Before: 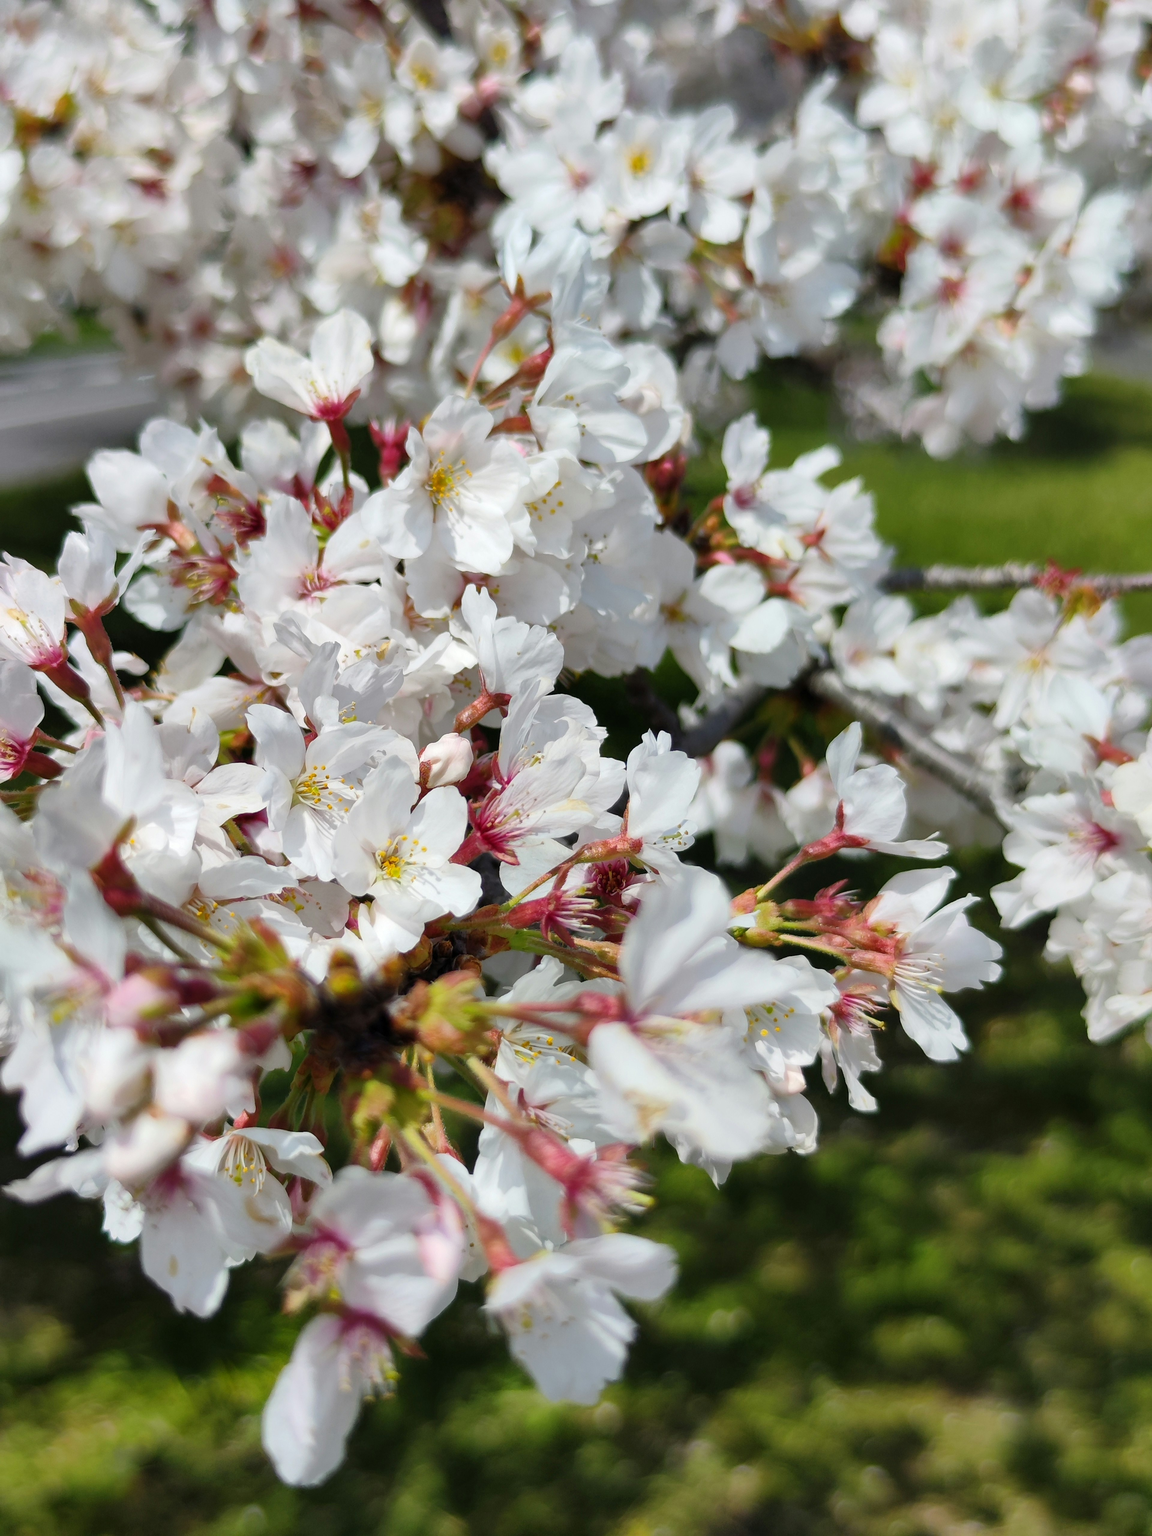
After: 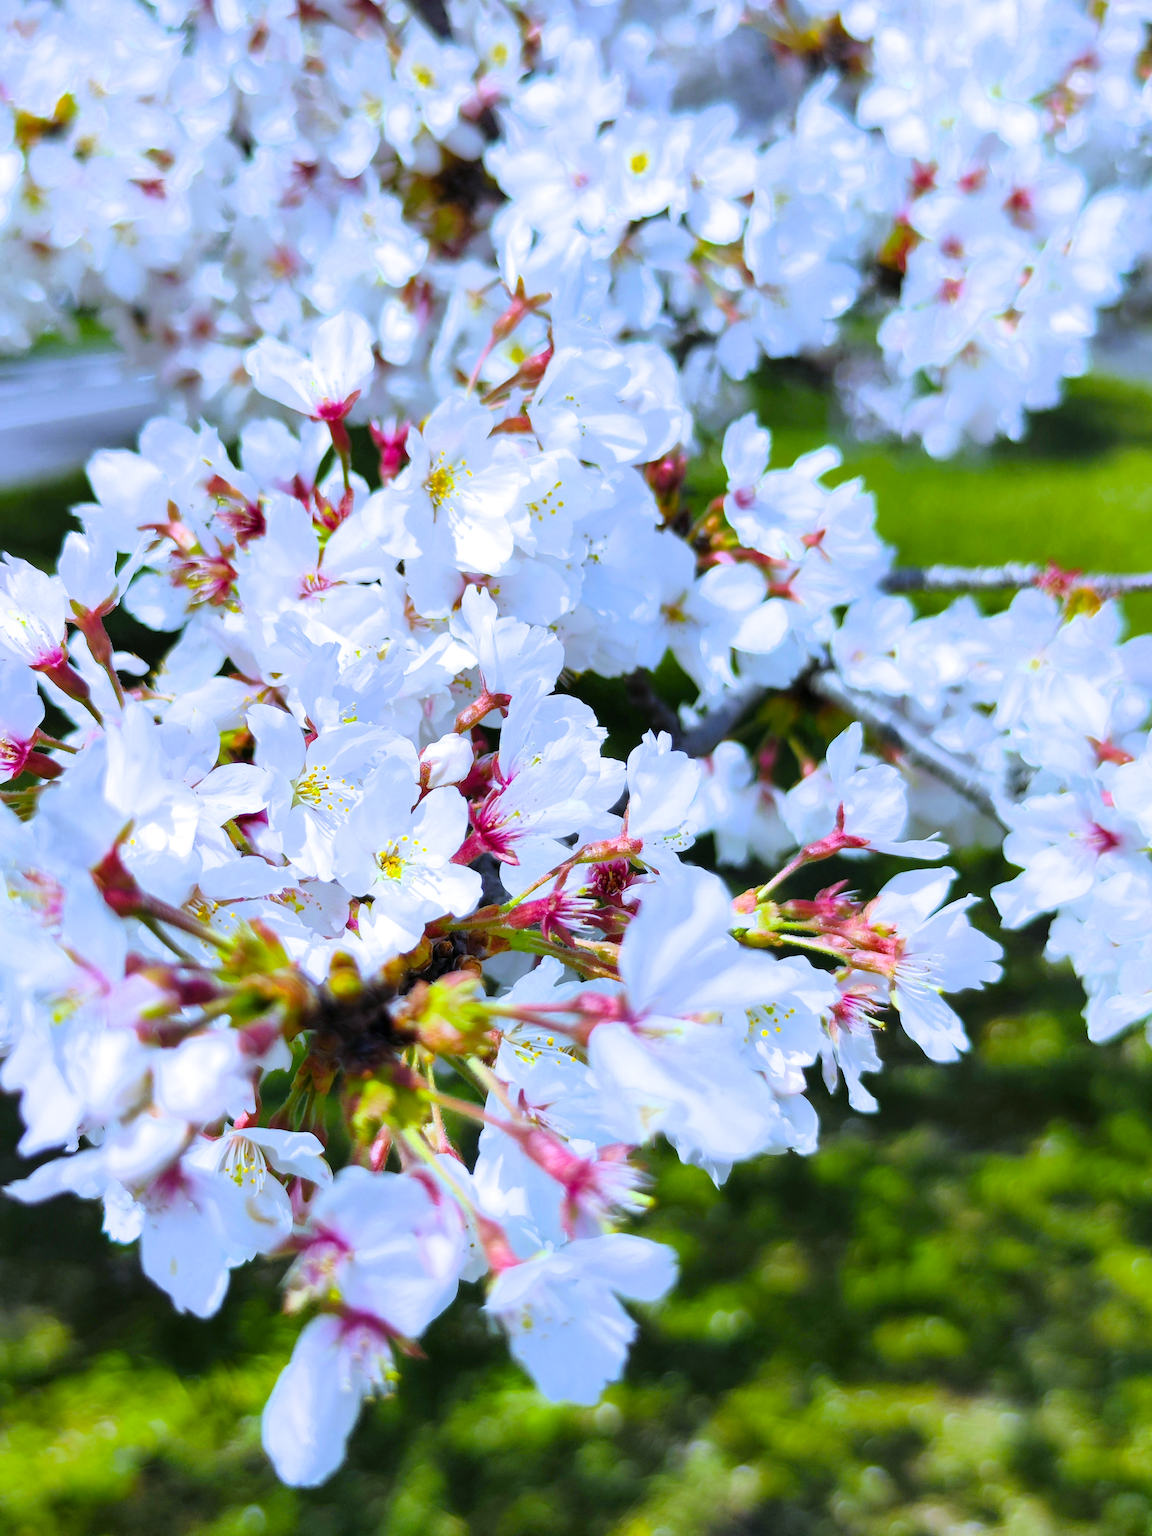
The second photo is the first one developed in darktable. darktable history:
exposure: black level correction 0, exposure 1 EV, compensate exposure bias true, compensate highlight preservation false
color balance rgb: perceptual saturation grading › global saturation 25%, global vibrance 20%
white balance: red 0.871, blue 1.249
filmic rgb: black relative exposure -11.35 EV, white relative exposure 3.22 EV, hardness 6.76, color science v6 (2022)
